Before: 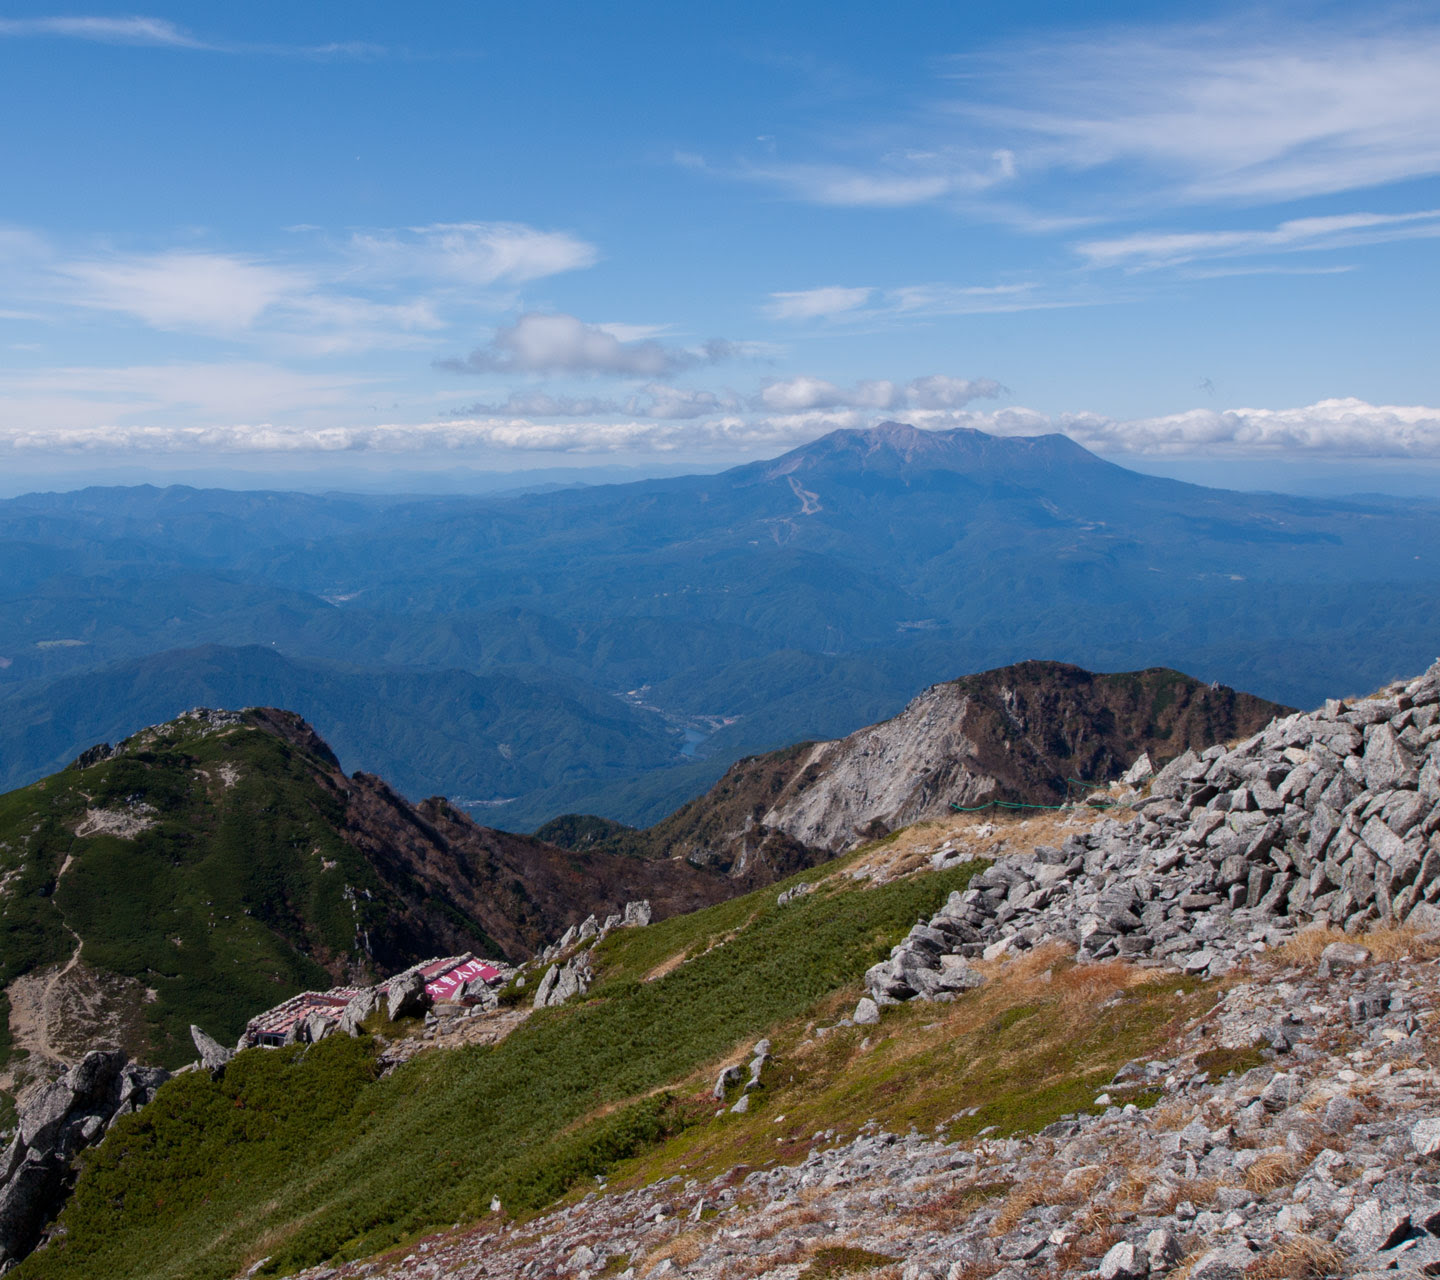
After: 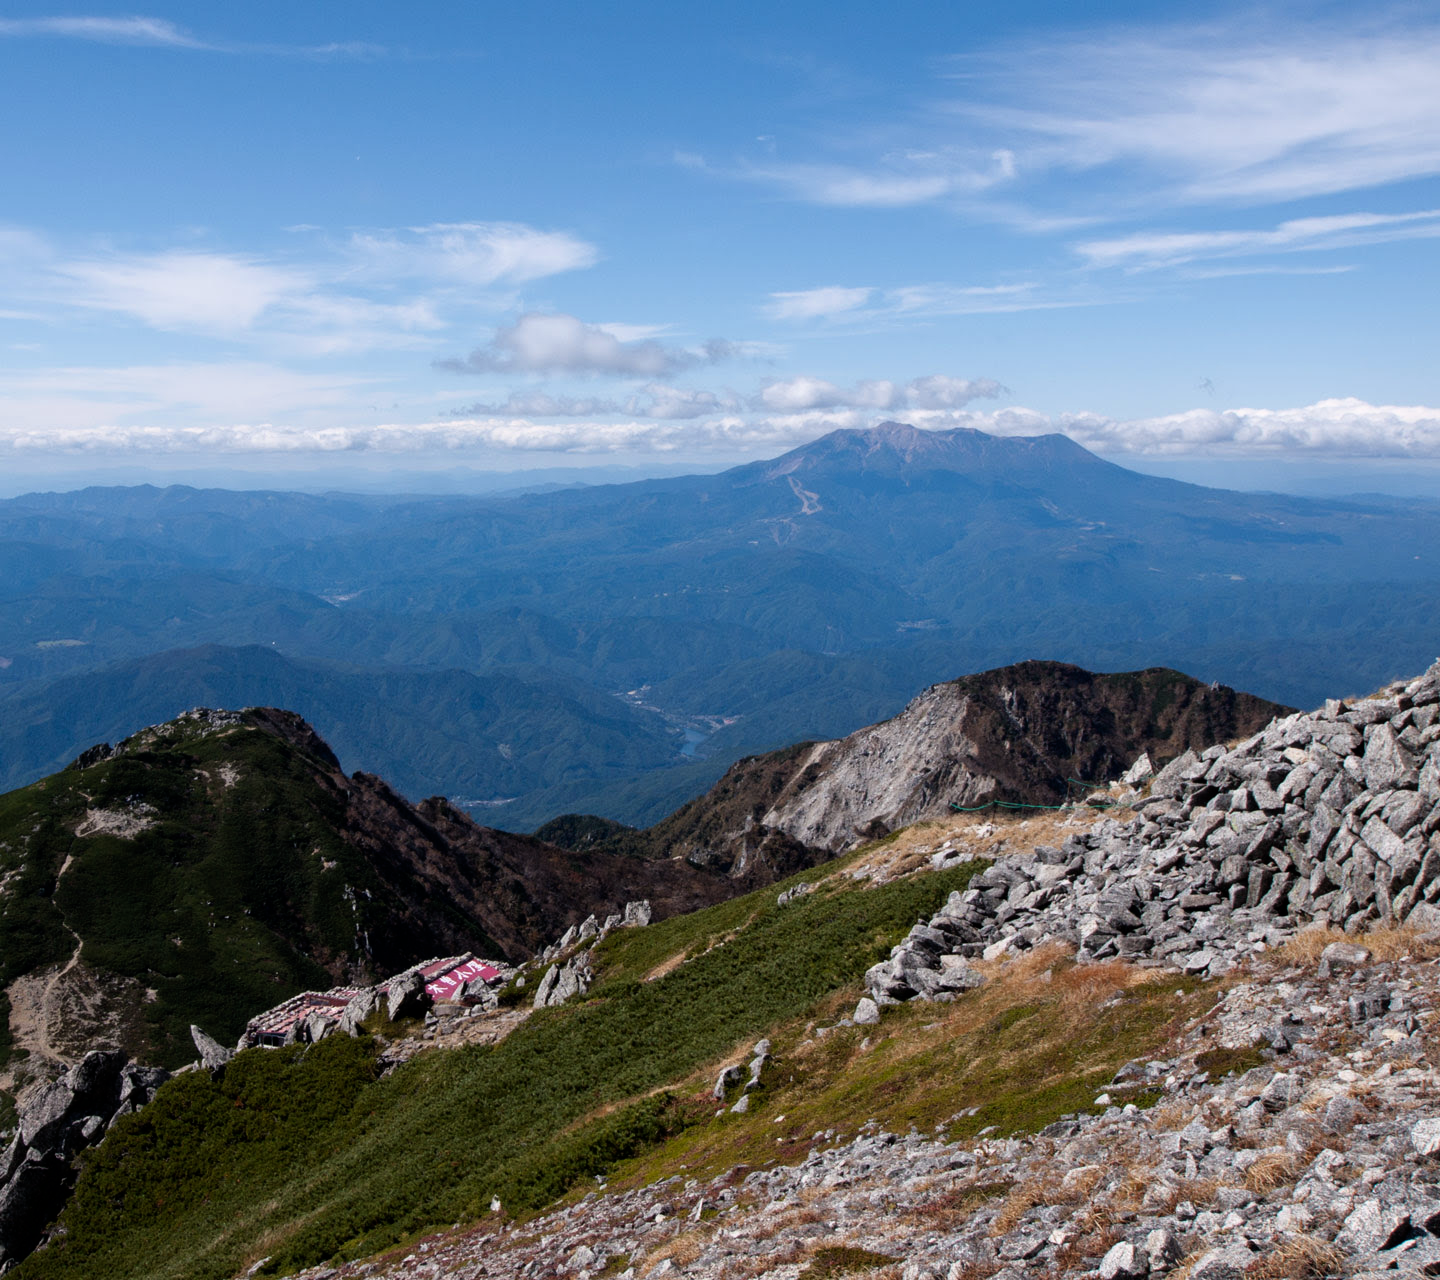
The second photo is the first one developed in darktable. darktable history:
filmic rgb: black relative exposure -8.01 EV, white relative exposure 2.46 EV, hardness 6.41, iterations of high-quality reconstruction 0
